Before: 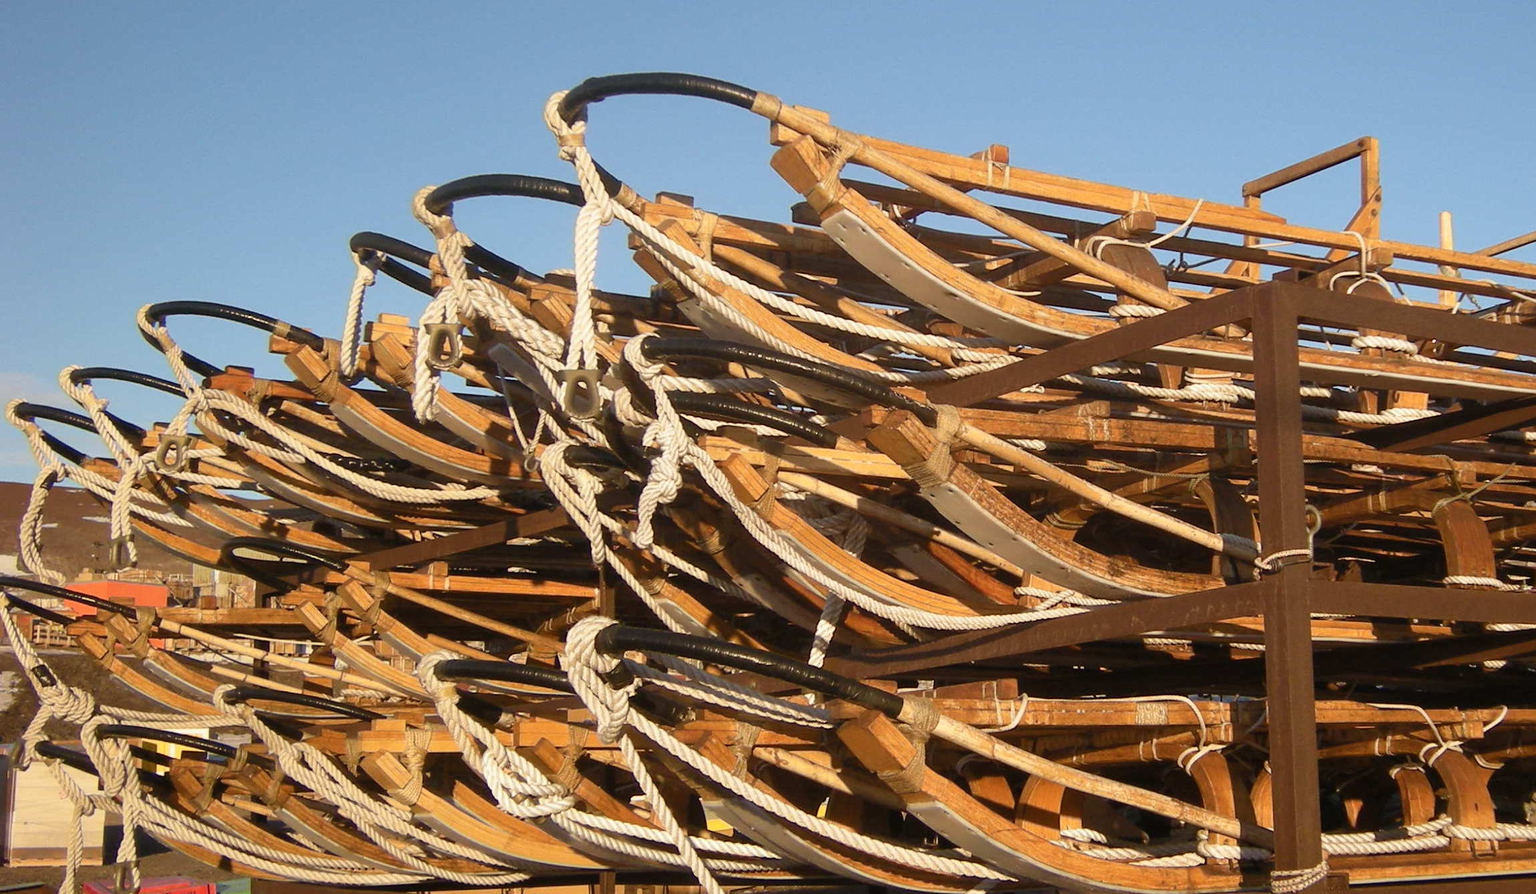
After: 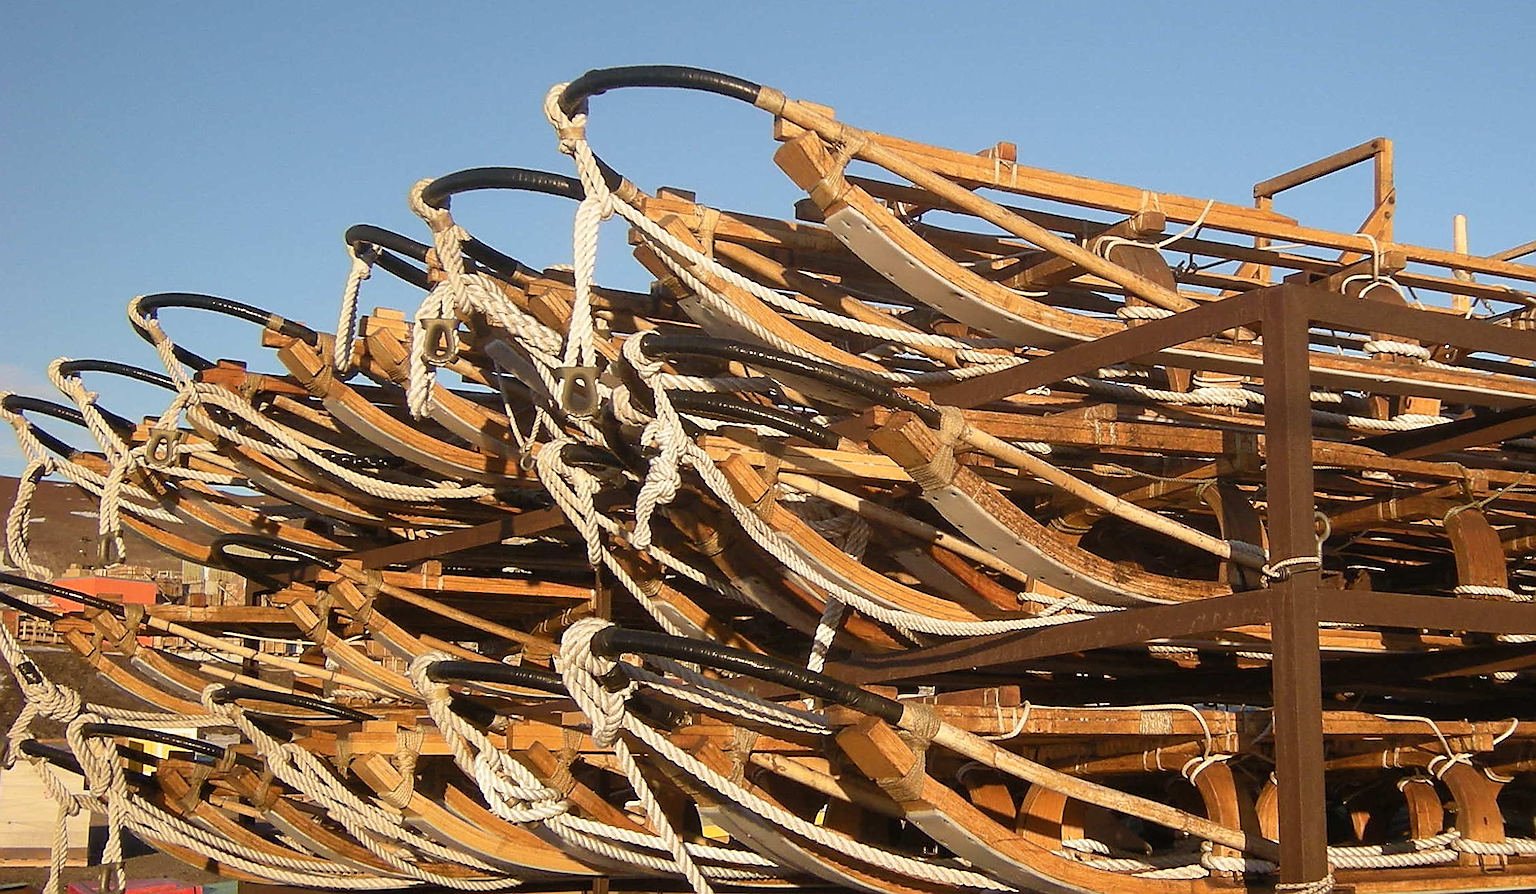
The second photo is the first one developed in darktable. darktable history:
sharpen: radius 1.412, amount 1.251, threshold 0.606
crop and rotate: angle -0.57°
